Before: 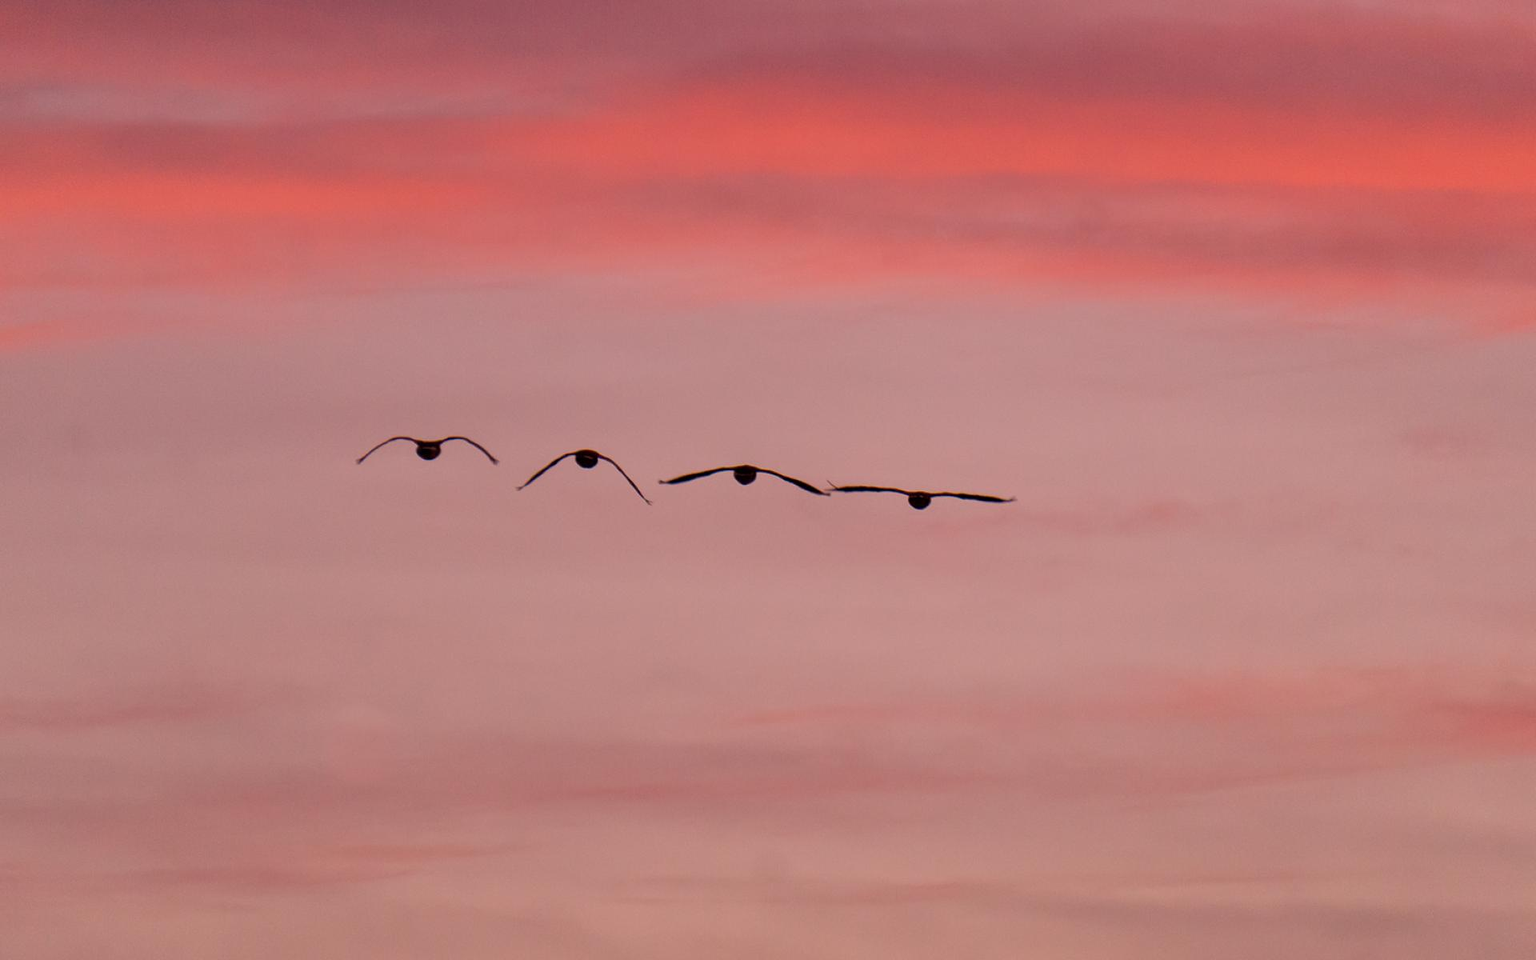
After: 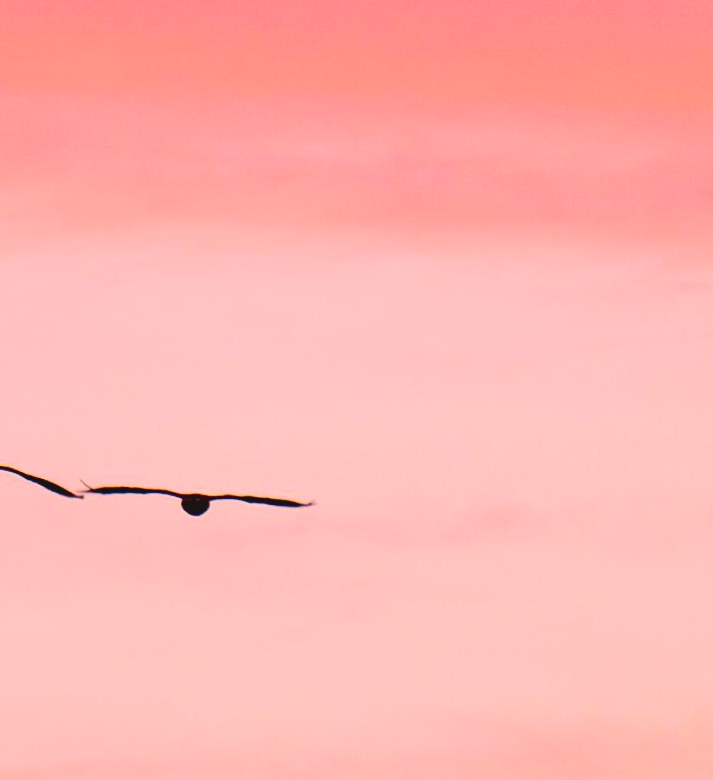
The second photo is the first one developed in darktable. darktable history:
crop and rotate: left 49.731%, top 10.139%, right 13.114%, bottom 24.835%
contrast brightness saturation: contrast 0.198, brightness 0.158, saturation 0.227
tone curve: curves: ch0 [(0, 0) (0.003, 0.061) (0.011, 0.065) (0.025, 0.066) (0.044, 0.077) (0.069, 0.092) (0.1, 0.106) (0.136, 0.125) (0.177, 0.16) (0.224, 0.206) (0.277, 0.272) (0.335, 0.356) (0.399, 0.472) (0.468, 0.59) (0.543, 0.686) (0.623, 0.766) (0.709, 0.832) (0.801, 0.886) (0.898, 0.929) (1, 1)], color space Lab, independent channels, preserve colors none
